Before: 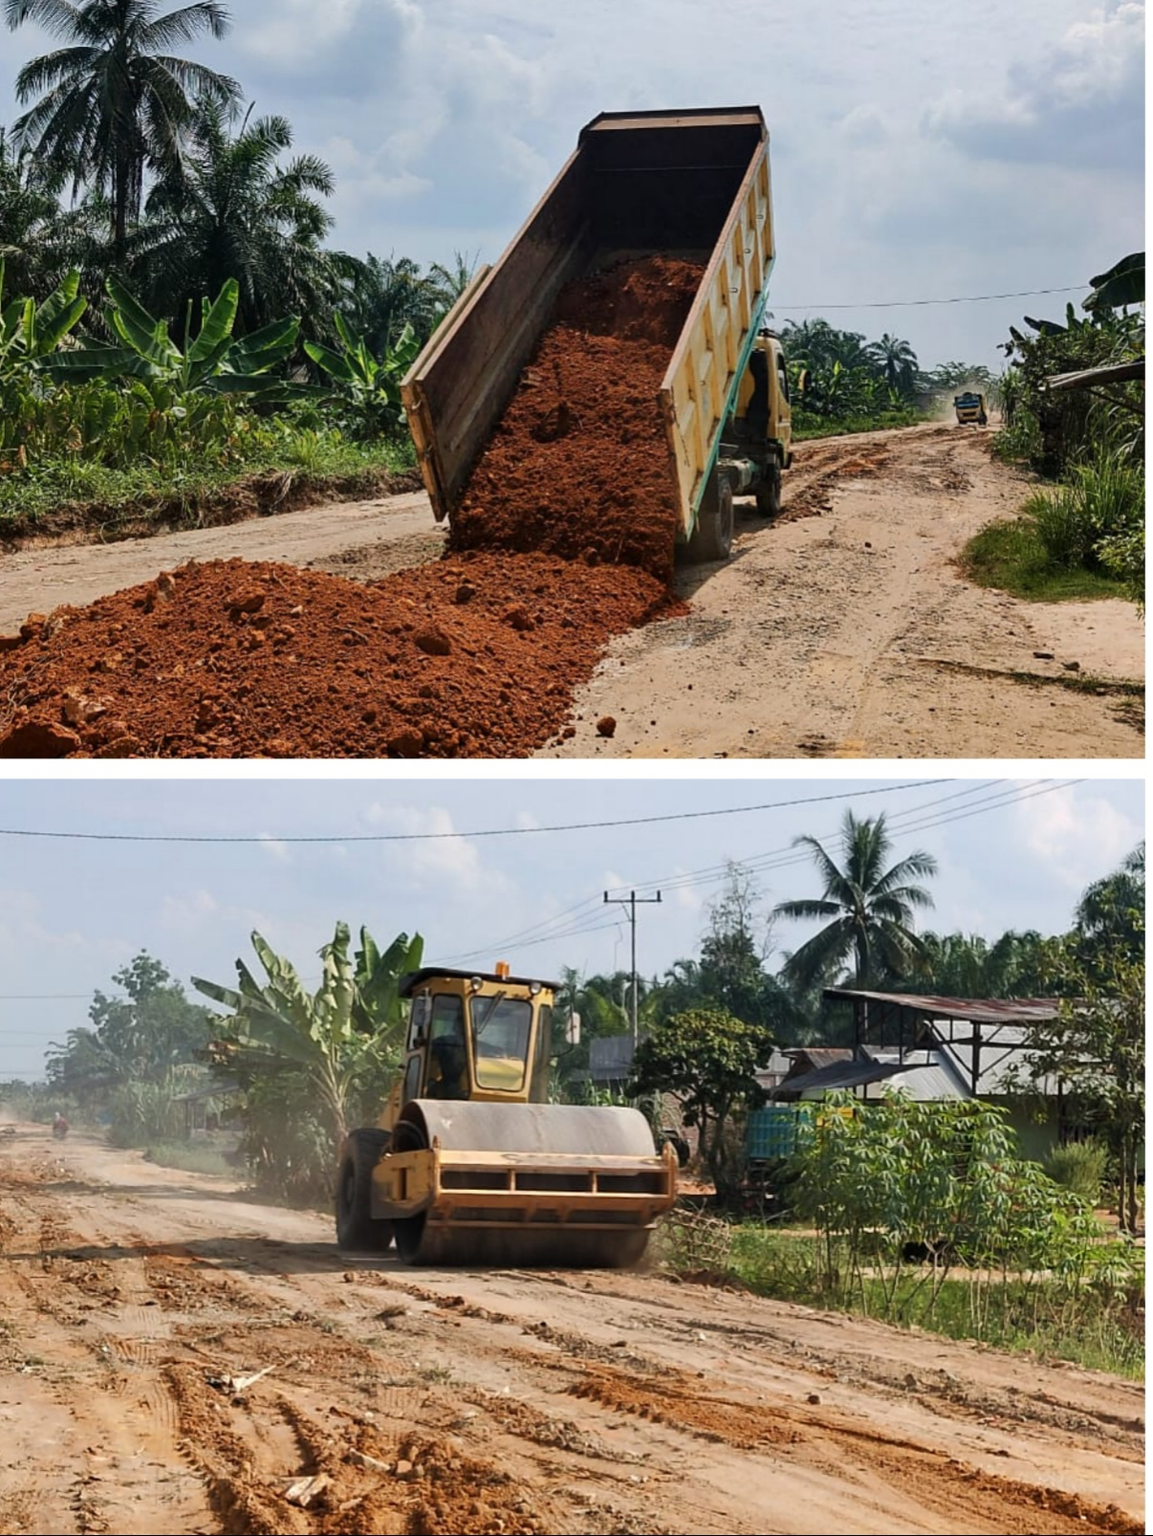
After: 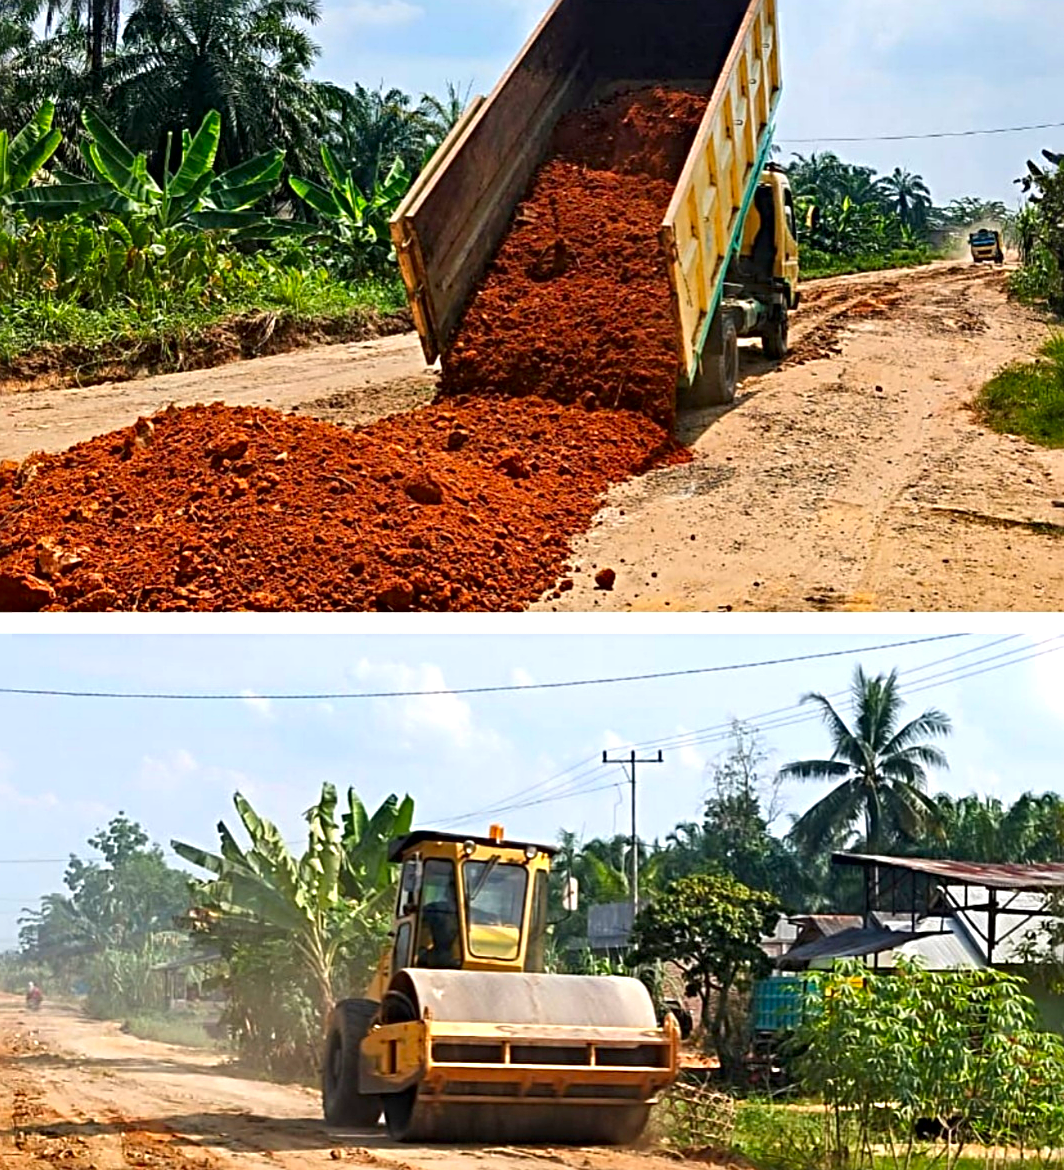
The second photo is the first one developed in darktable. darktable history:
exposure: black level correction 0.001, exposure 0.5 EV, compensate highlight preservation false
crop and rotate: left 2.416%, top 11.275%, right 9.283%, bottom 15.836%
sharpen: radius 4.903
contrast brightness saturation: saturation 0.489
